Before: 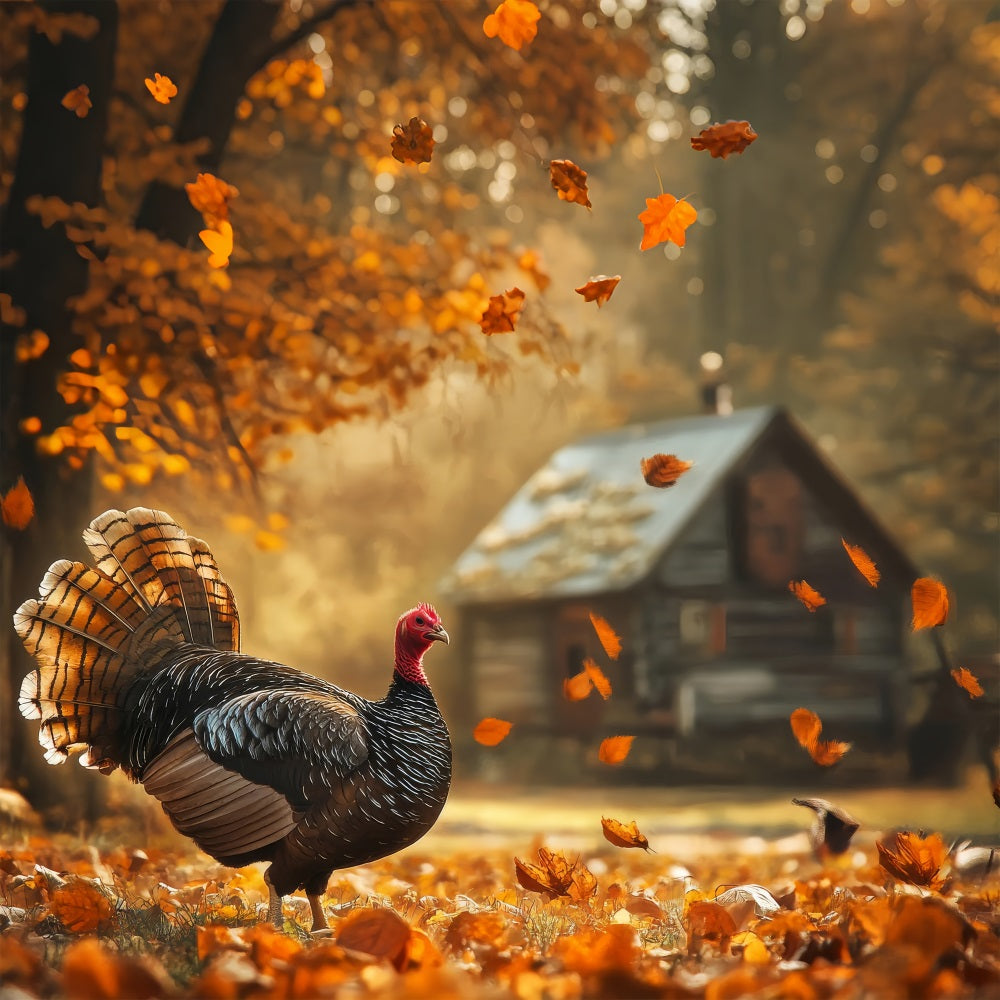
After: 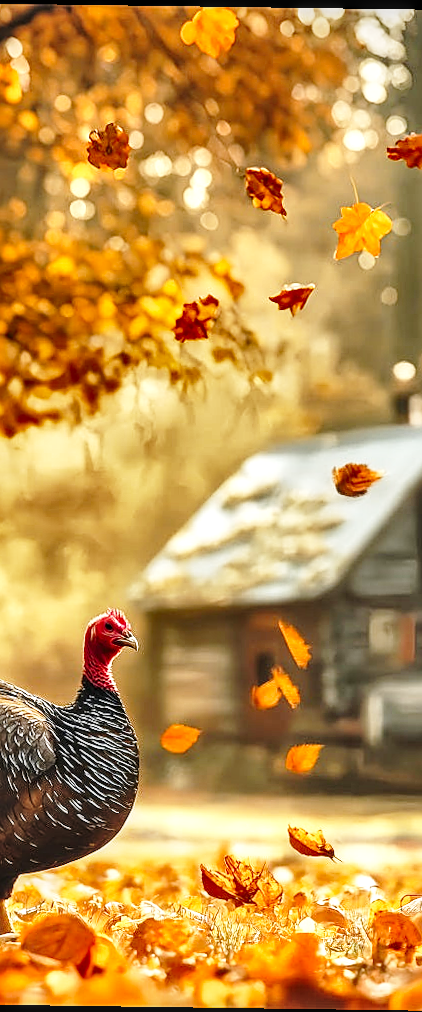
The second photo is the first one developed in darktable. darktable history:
shadows and highlights: white point adjustment 0.1, highlights -70, soften with gaussian
sharpen: on, module defaults
base curve: curves: ch0 [(0, 0) (0.028, 0.03) (0.121, 0.232) (0.46, 0.748) (0.859, 0.968) (1, 1)], preserve colors none
local contrast: detail 130%
rotate and perspective: rotation 0.8°, automatic cropping off
crop: left 31.229%, right 27.105%
exposure: exposure 0.375 EV, compensate highlight preservation false
